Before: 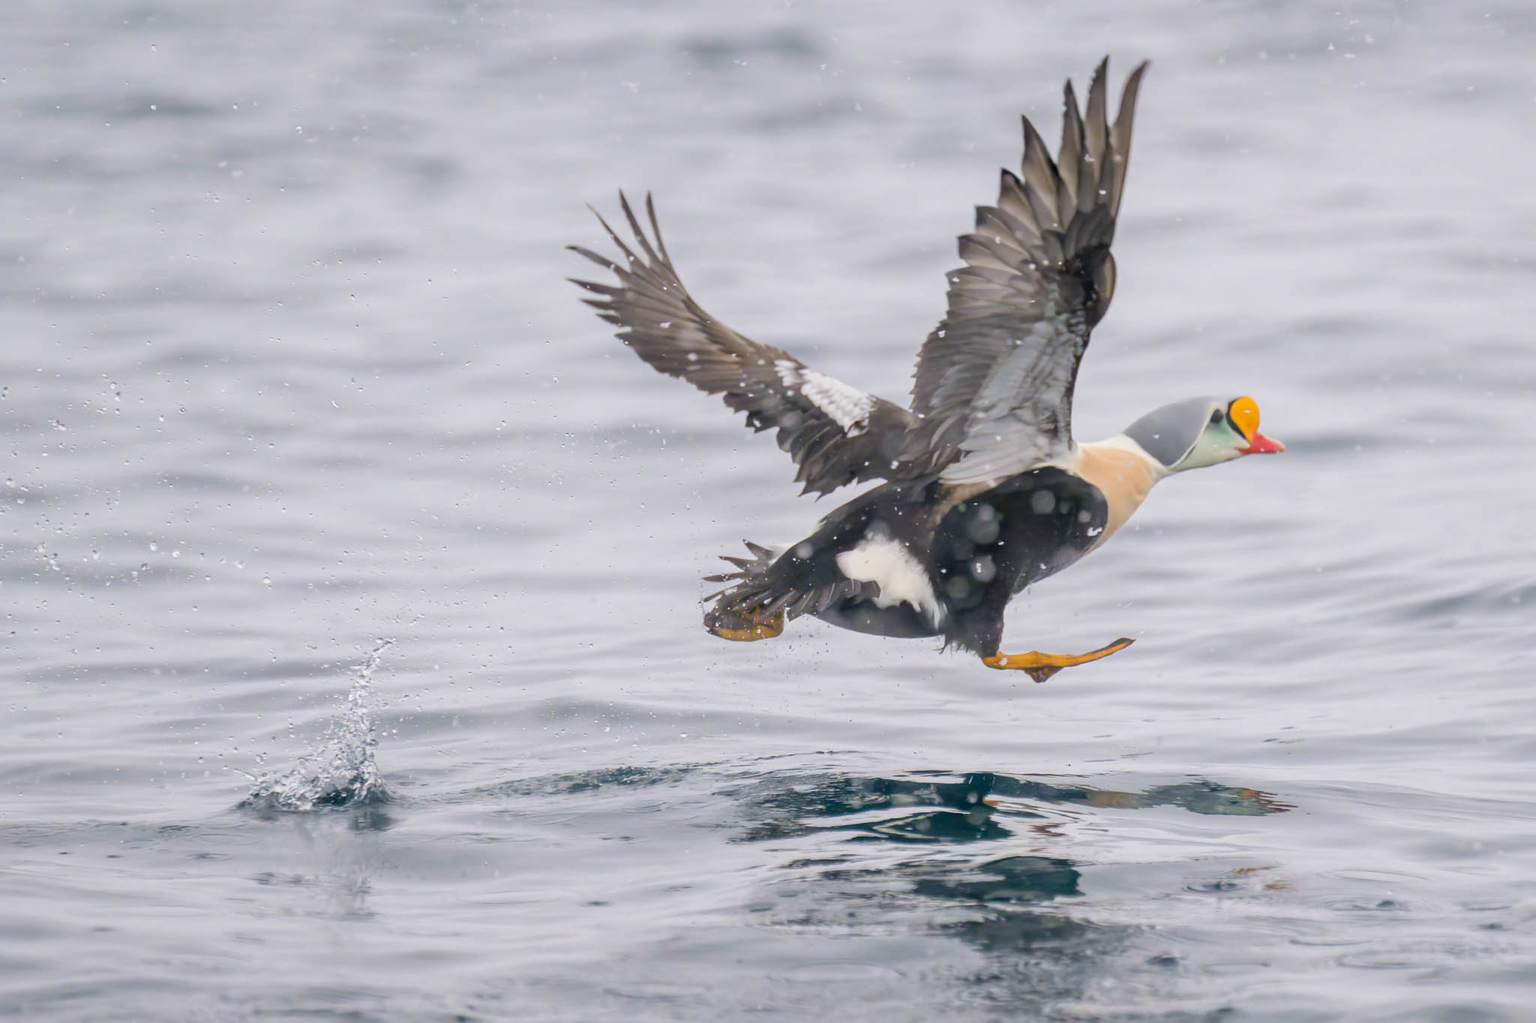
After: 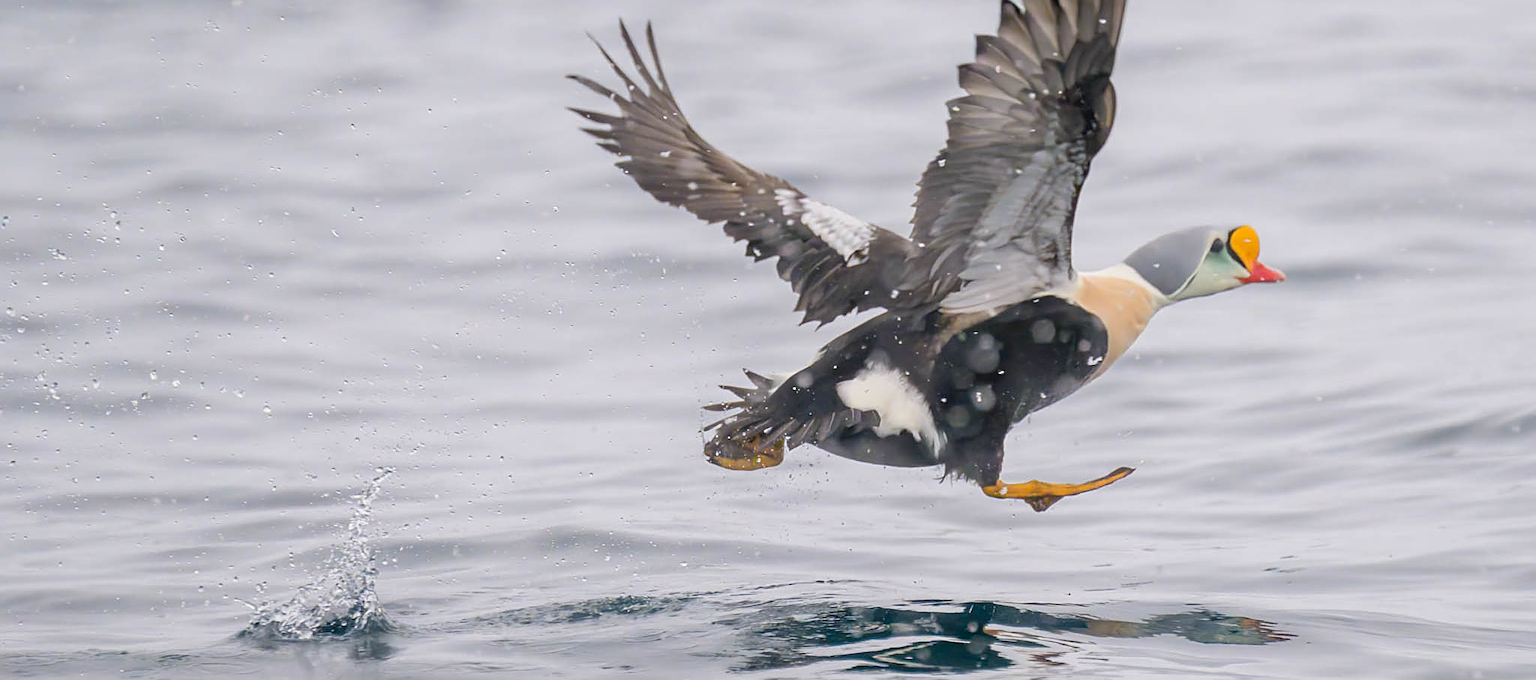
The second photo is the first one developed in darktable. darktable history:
sharpen: on, module defaults
crop: top 16.727%, bottom 16.727%
